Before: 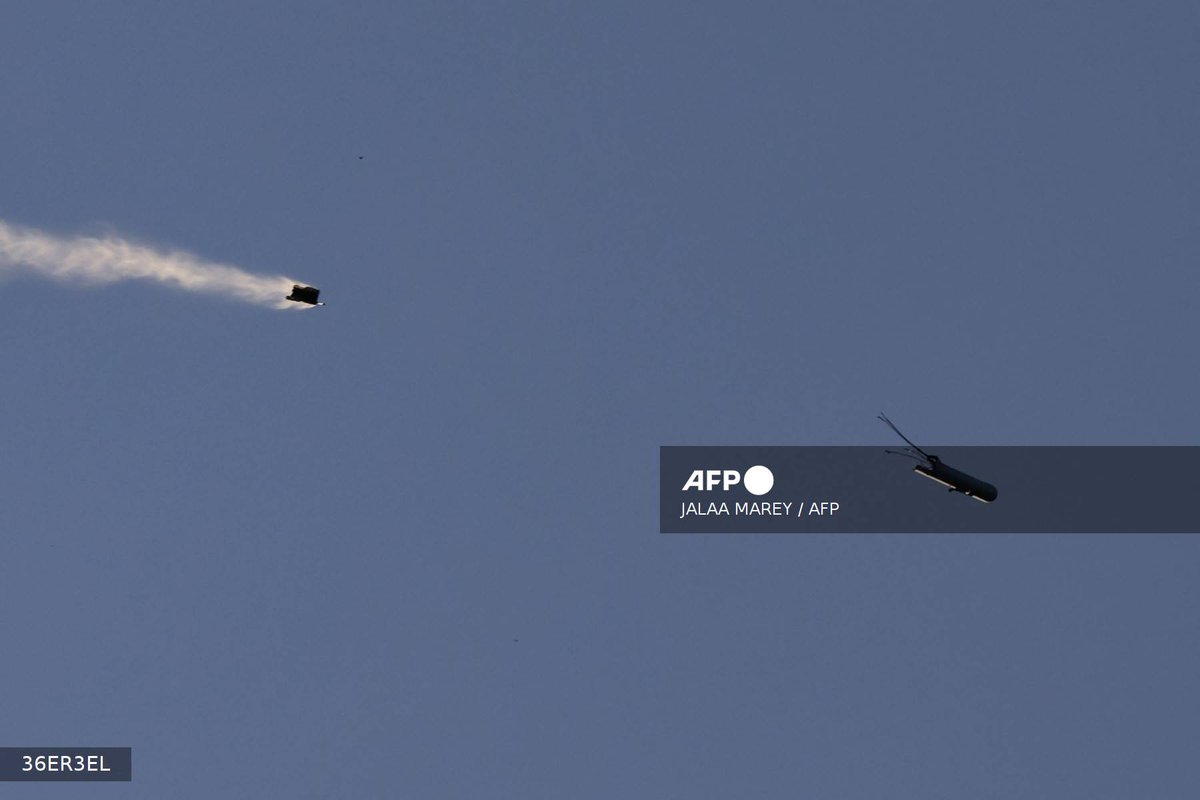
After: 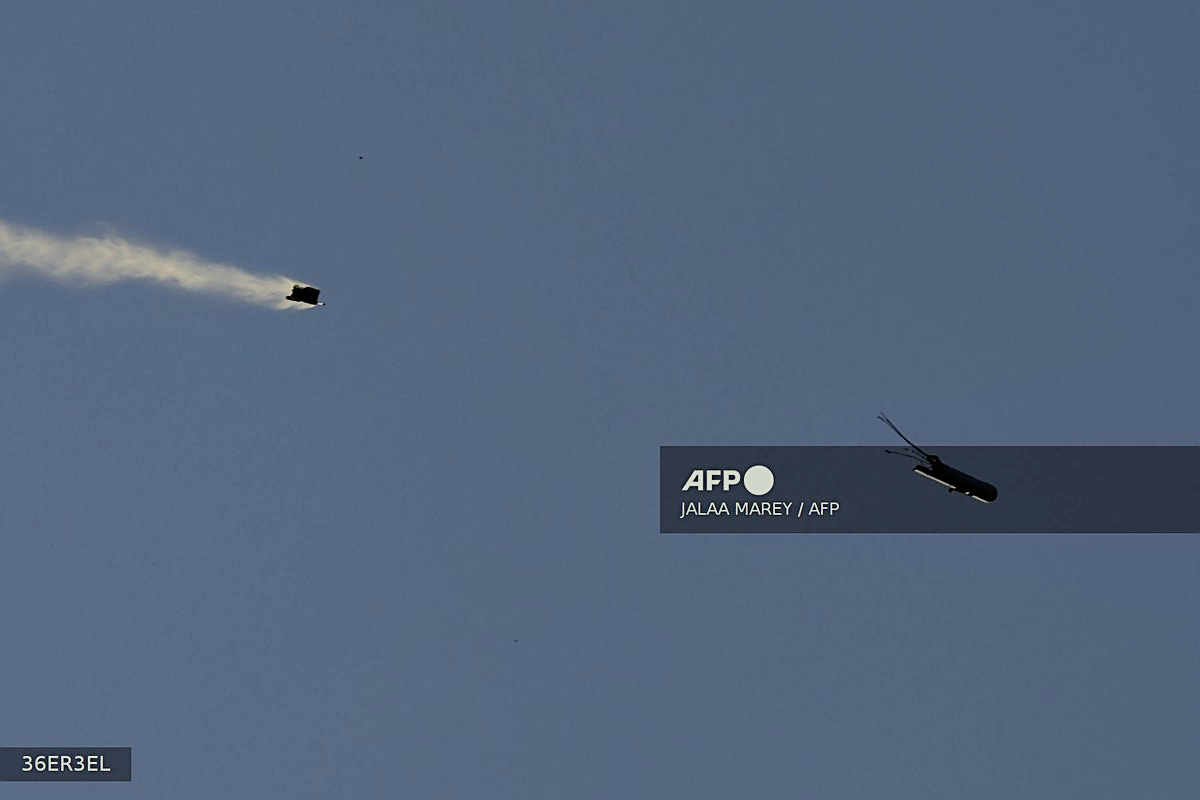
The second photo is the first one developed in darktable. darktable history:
sharpen: on, module defaults
color correction: highlights a* -4.28, highlights b* 6.53
filmic rgb: black relative exposure -7.65 EV, white relative exposure 4.56 EV, hardness 3.61
tone equalizer: on, module defaults
